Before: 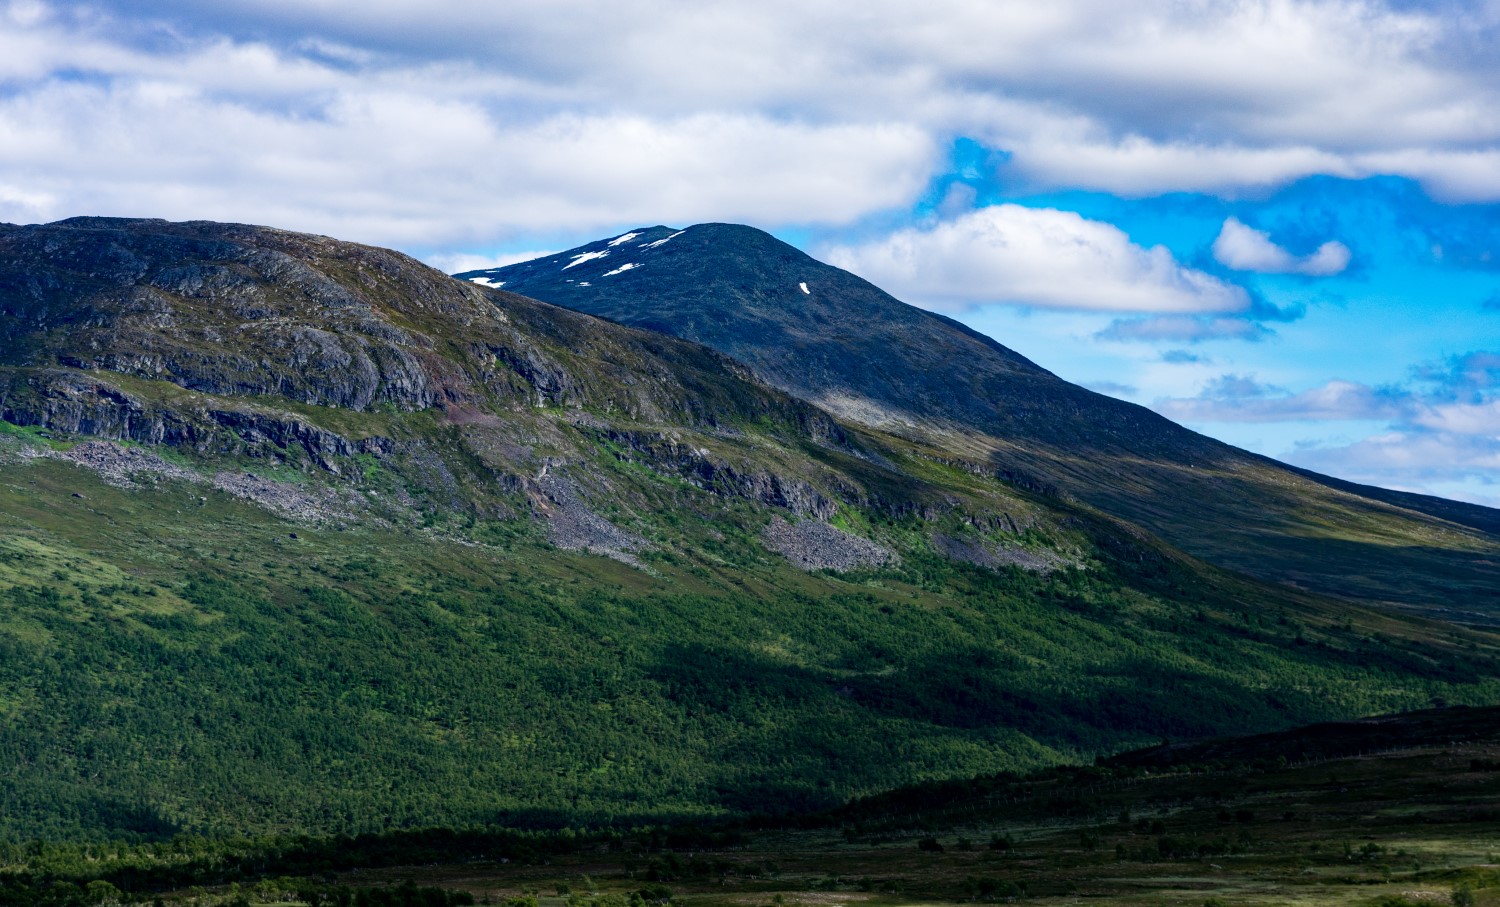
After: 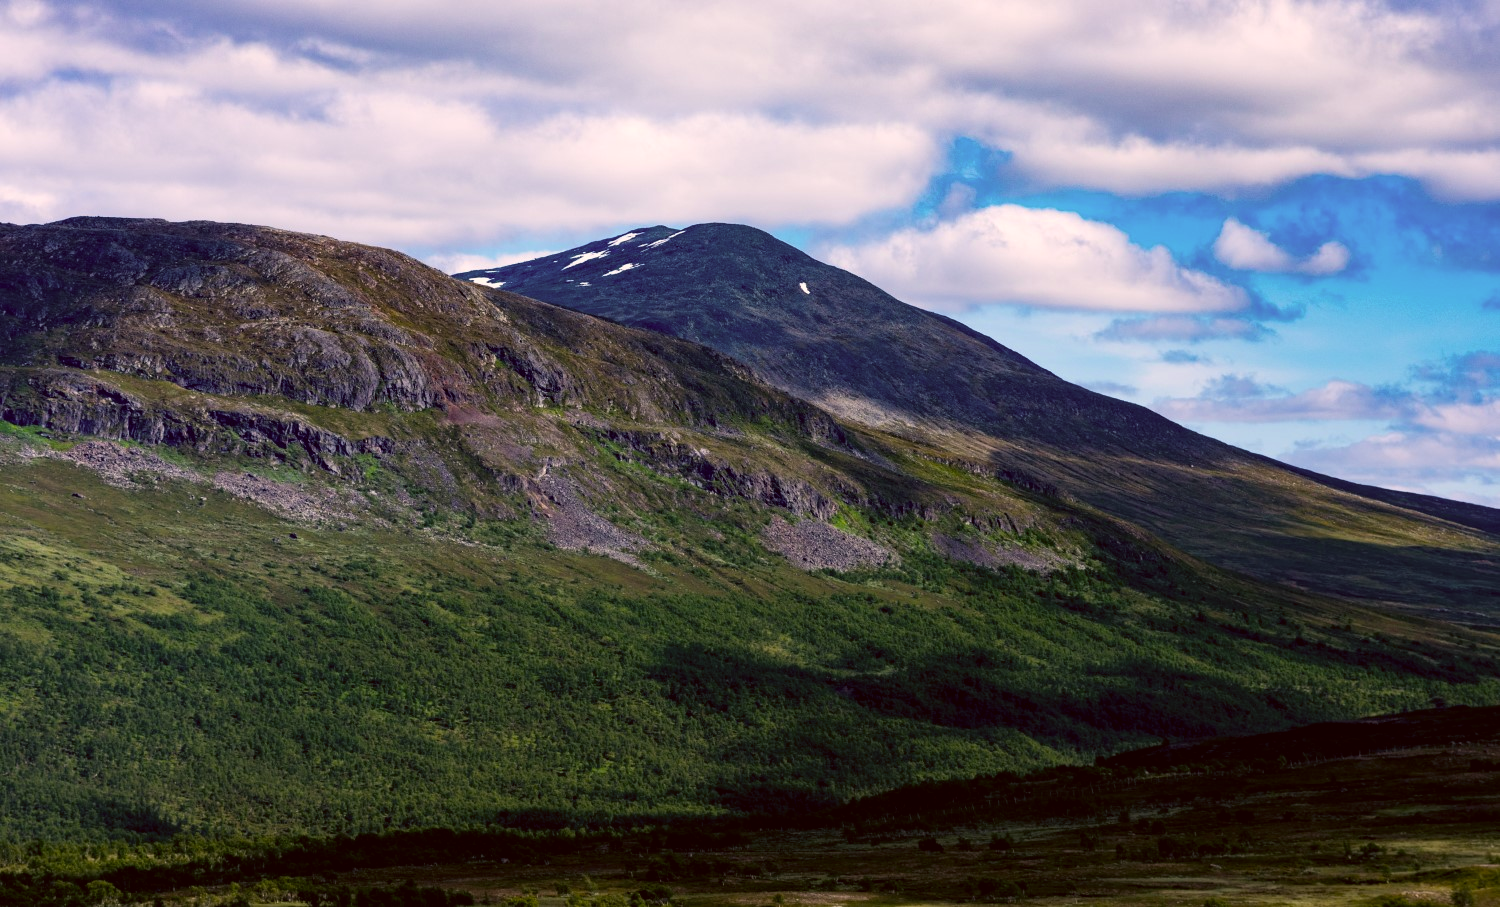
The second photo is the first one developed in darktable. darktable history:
color correction: highlights a* 10.21, highlights b* 9.79, shadows a* 8.61, shadows b* 7.88, saturation 0.8
color balance rgb: perceptual saturation grading › global saturation 25%, global vibrance 20%
